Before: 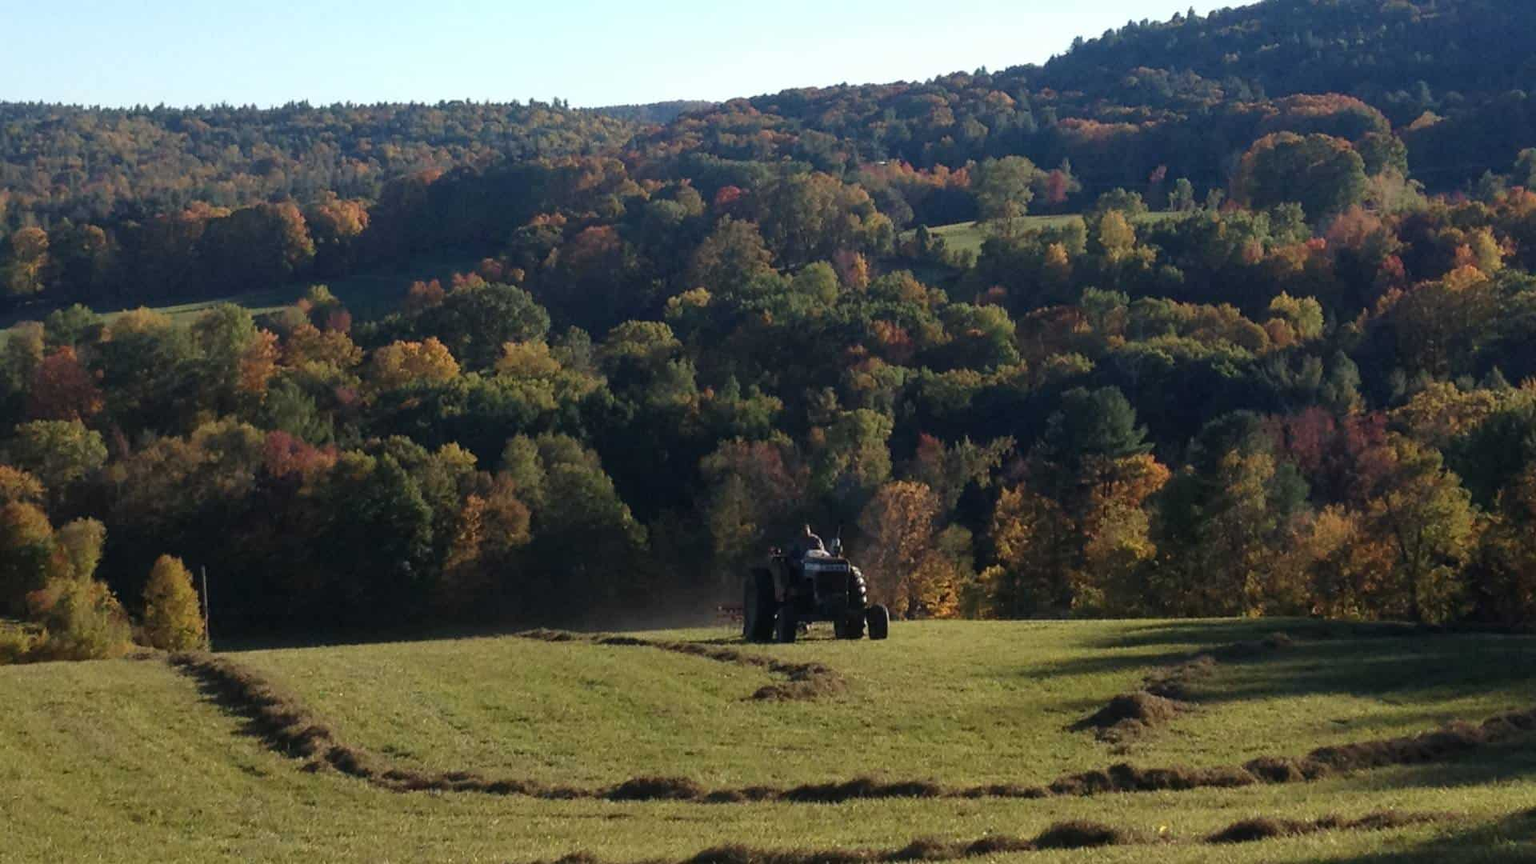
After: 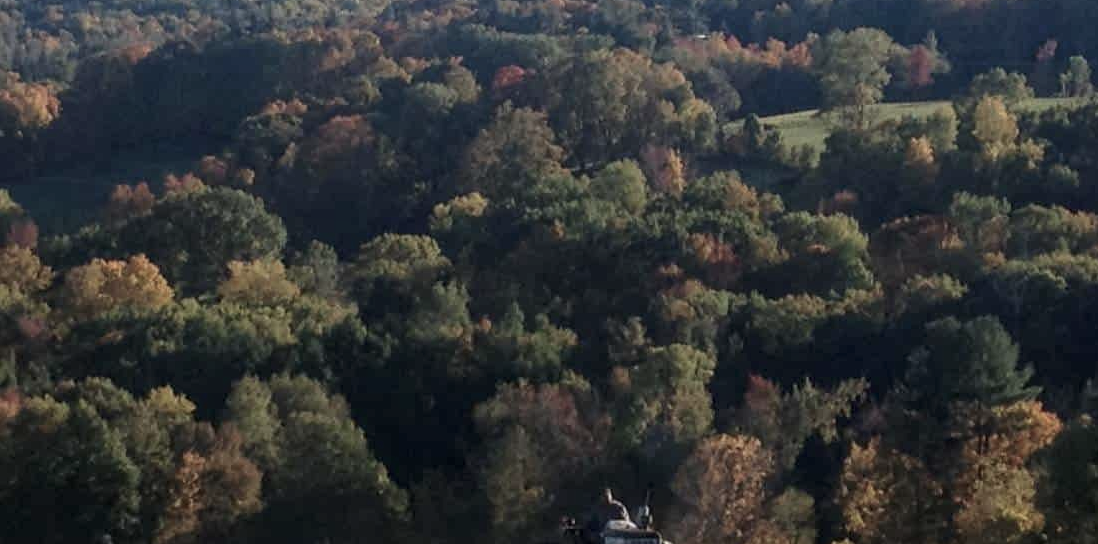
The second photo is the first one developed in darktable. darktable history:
color balance: input saturation 80.07%
local contrast: on, module defaults
crop: left 20.932%, top 15.471%, right 21.848%, bottom 34.081%
